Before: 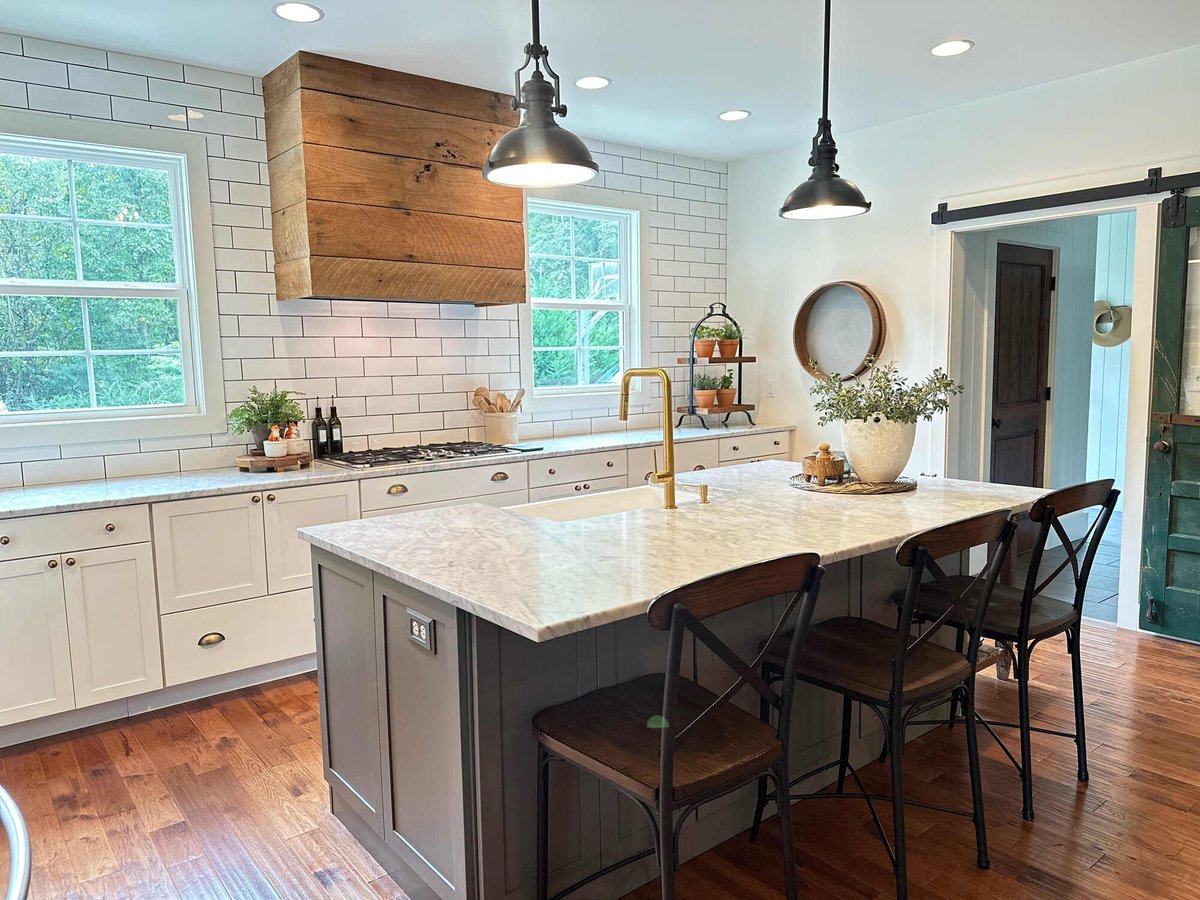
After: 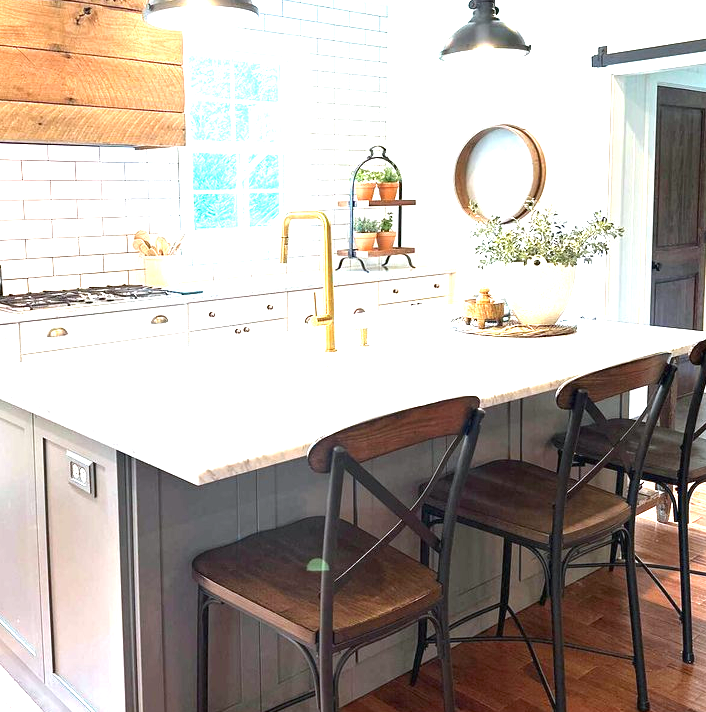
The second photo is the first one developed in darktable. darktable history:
exposure: black level correction 0, exposure 1.738 EV, compensate highlight preservation false
crop and rotate: left 28.351%, top 17.549%, right 12.791%, bottom 3.325%
color calibration: x 0.356, y 0.367, temperature 4731.35 K
